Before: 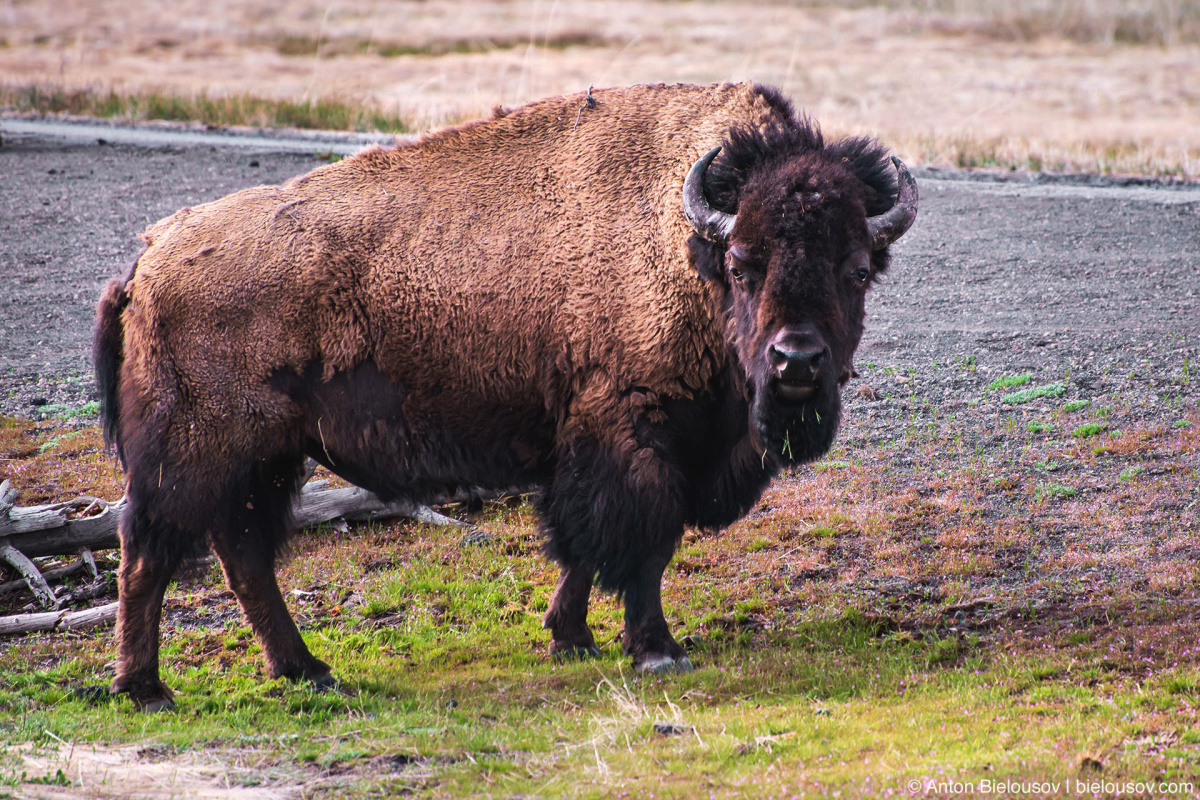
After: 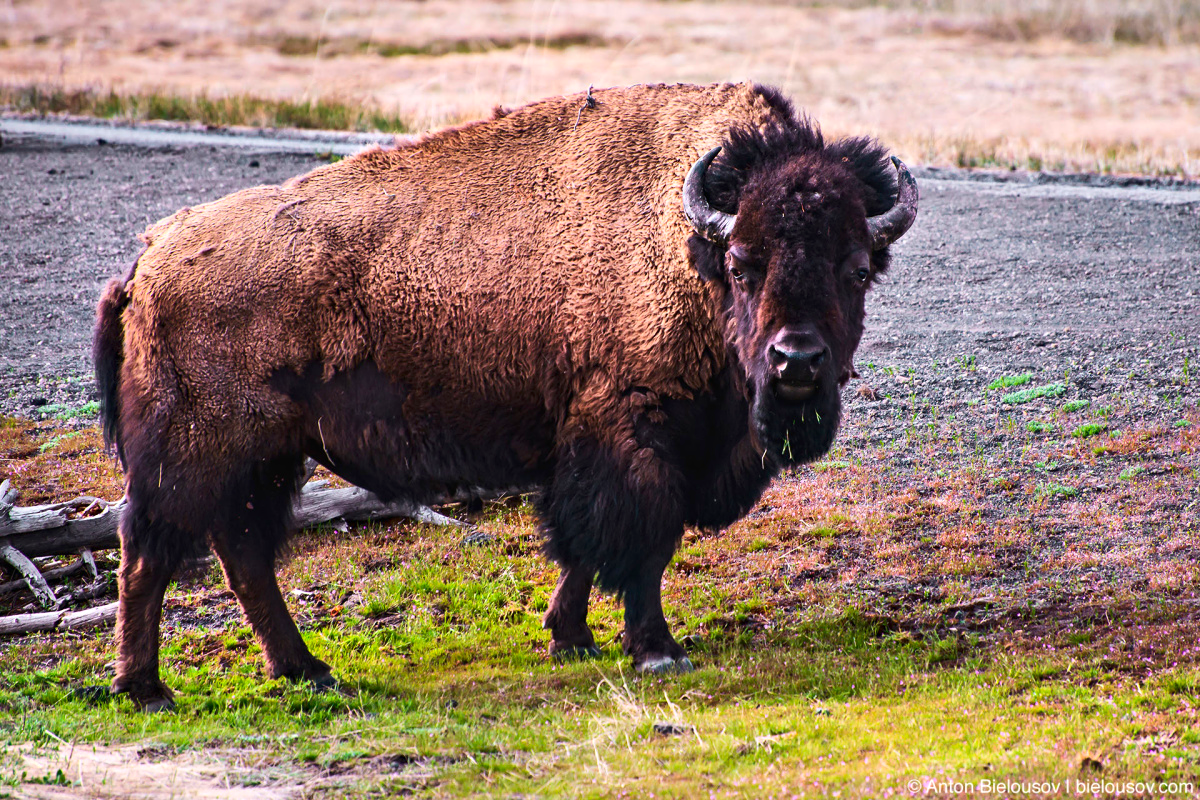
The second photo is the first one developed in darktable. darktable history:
contrast equalizer: y [[0.5, 0.504, 0.515, 0.527, 0.535, 0.534], [0.5 ×6], [0.491, 0.387, 0.179, 0.068, 0.068, 0.068], [0 ×5, 0.023], [0 ×6]]
white balance: red 1, blue 1
contrast brightness saturation: contrast 0.16, saturation 0.32
